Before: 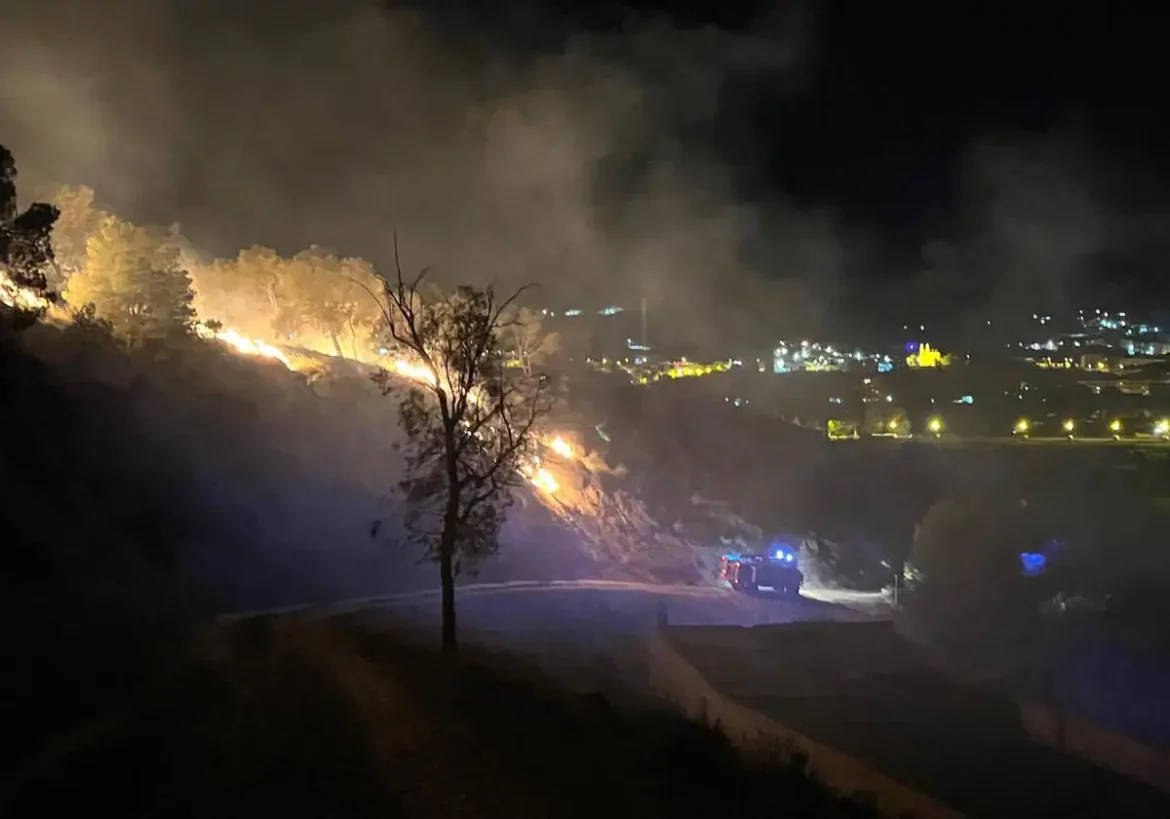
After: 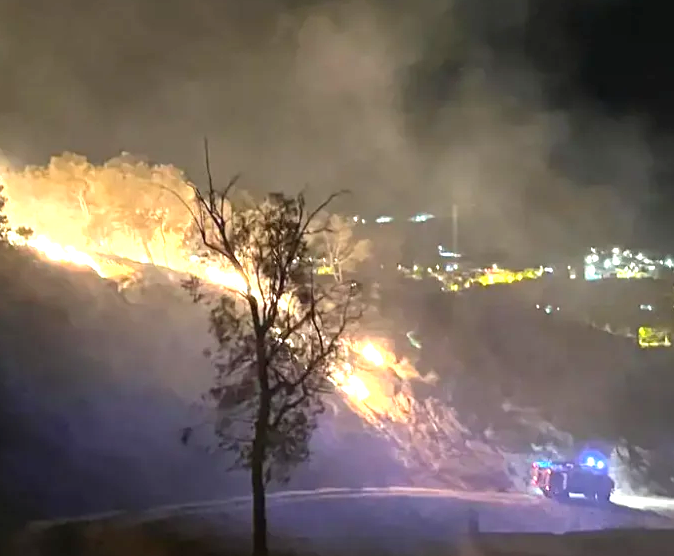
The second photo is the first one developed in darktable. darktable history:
crop: left 16.189%, top 11.375%, right 26.177%, bottom 20.628%
exposure: black level correction 0, exposure 1.001 EV, compensate highlight preservation false
